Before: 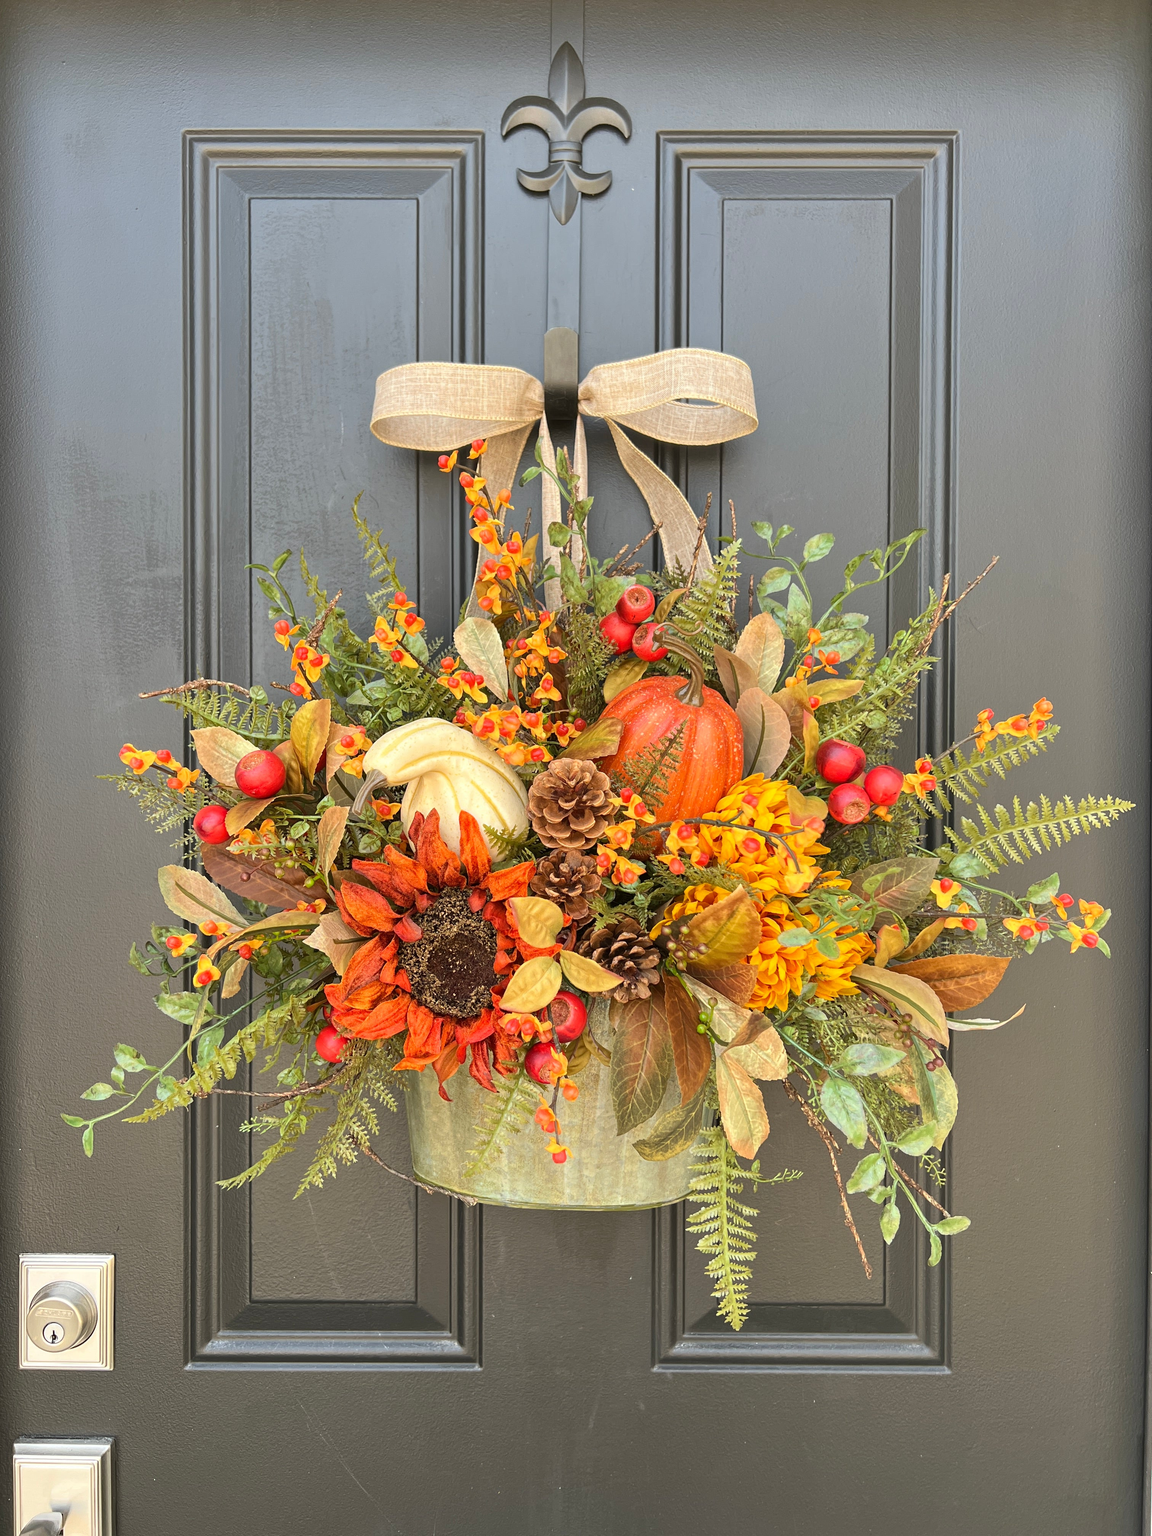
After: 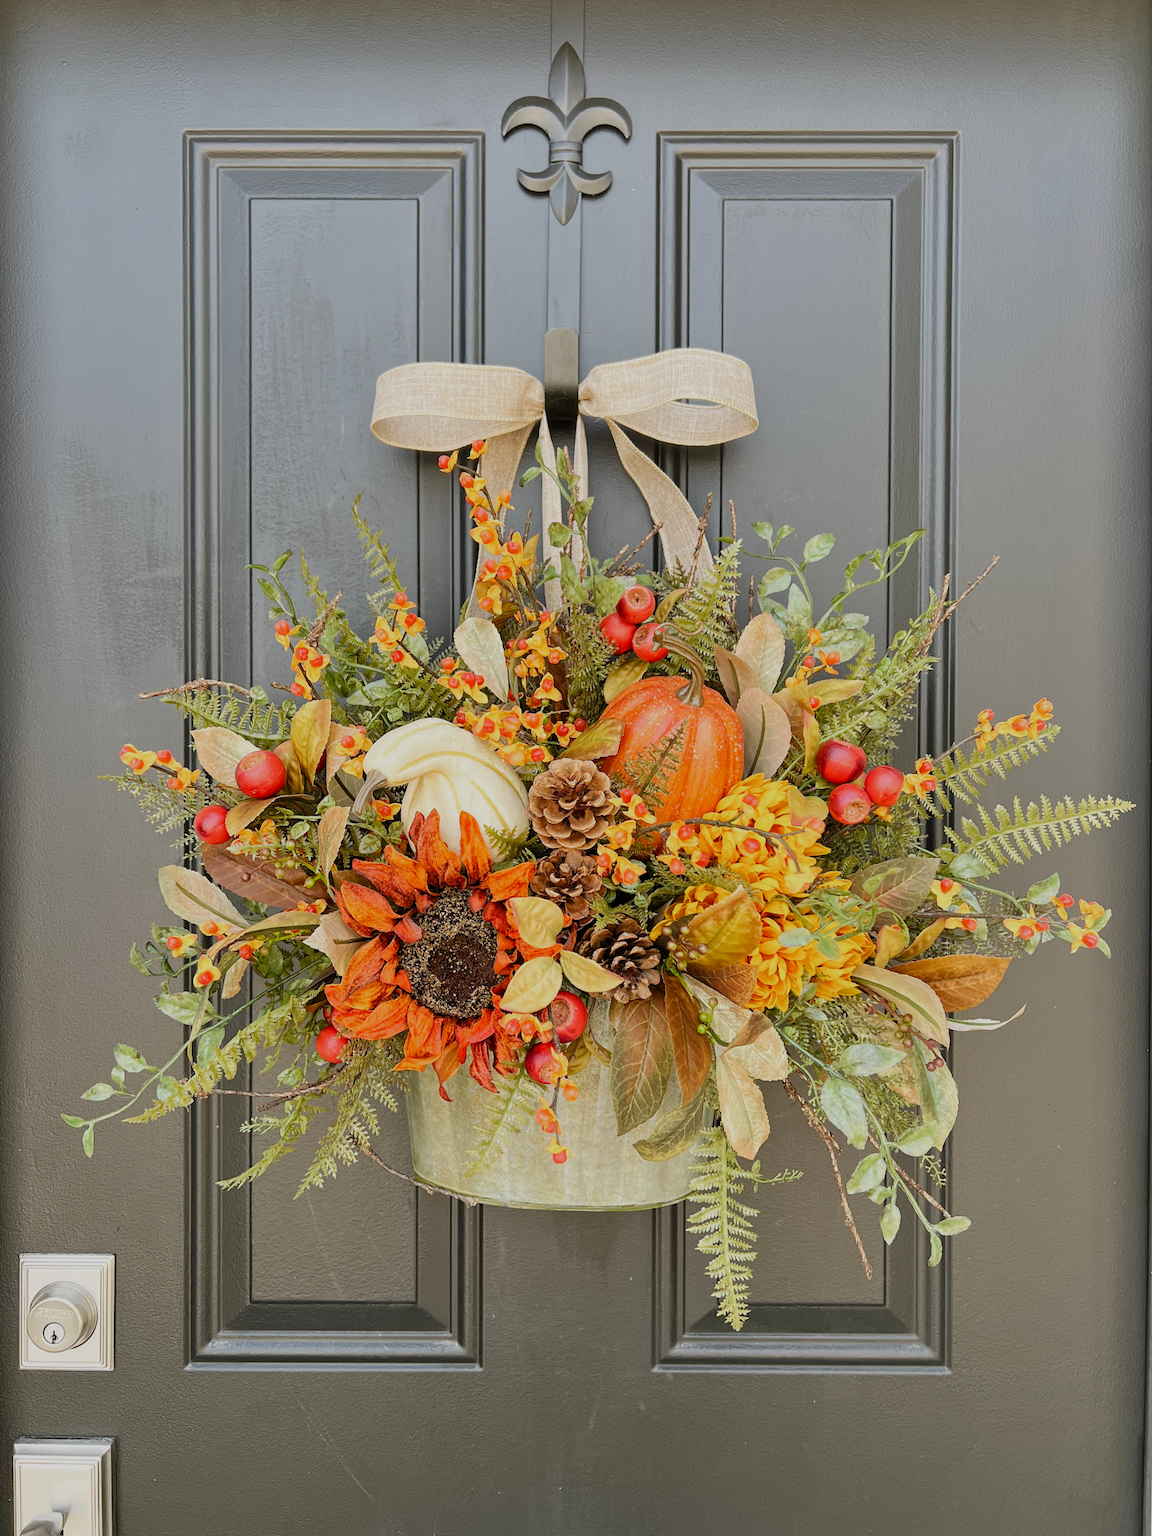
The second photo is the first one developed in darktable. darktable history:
filmic rgb: black relative exposure -7.65 EV, white relative exposure 4.56 EV, hardness 3.61, preserve chrominance no, color science v5 (2021)
